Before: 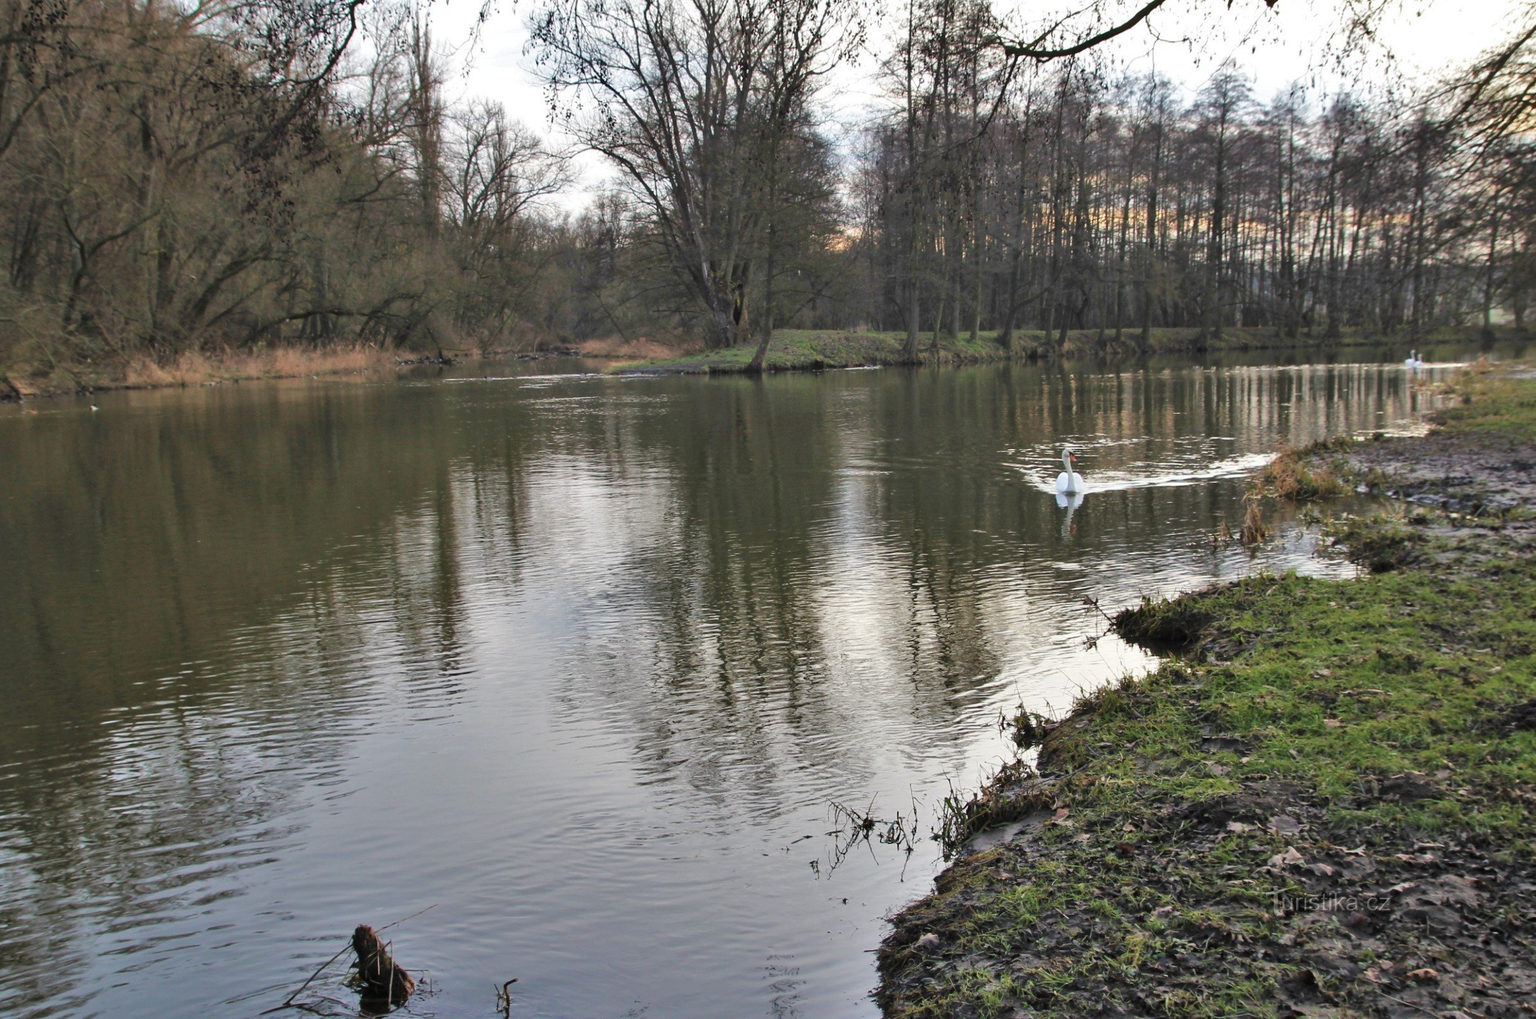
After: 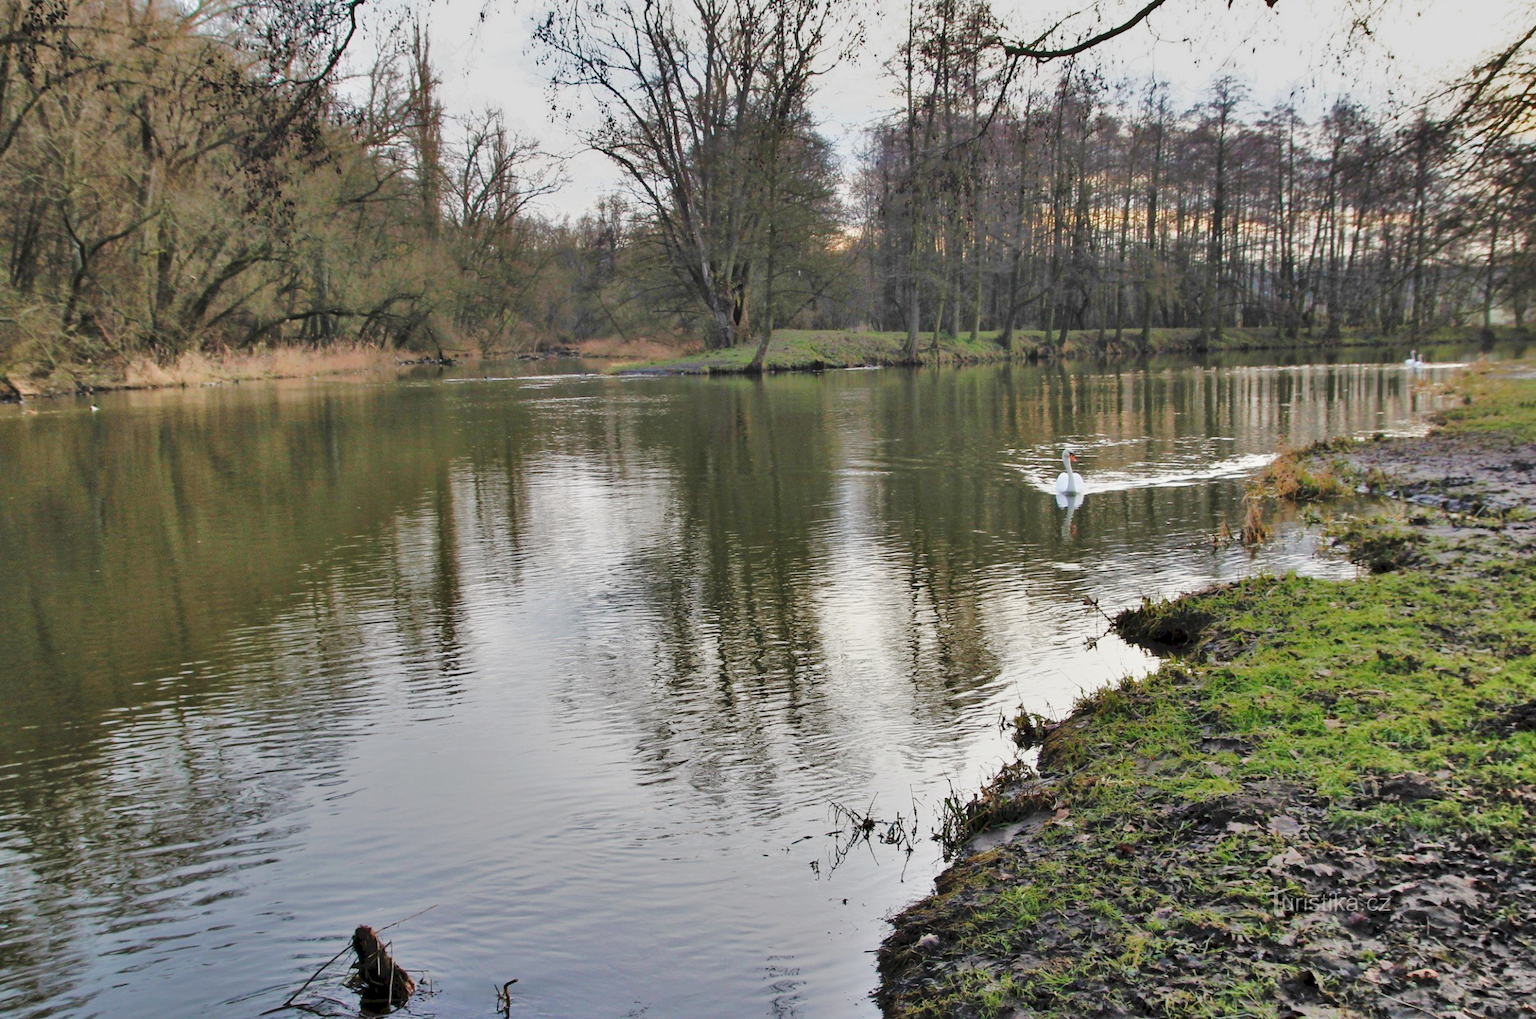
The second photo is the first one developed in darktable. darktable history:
exposure: black level correction 0.006, exposure -0.226 EV, compensate highlight preservation false
tone curve: curves: ch0 [(0, 0) (0.003, 0.076) (0.011, 0.081) (0.025, 0.084) (0.044, 0.092) (0.069, 0.1) (0.1, 0.117) (0.136, 0.144) (0.177, 0.186) (0.224, 0.237) (0.277, 0.306) (0.335, 0.39) (0.399, 0.494) (0.468, 0.574) (0.543, 0.666) (0.623, 0.722) (0.709, 0.79) (0.801, 0.855) (0.898, 0.926) (1, 1)], preserve colors none
tone equalizer: -7 EV -0.63 EV, -6 EV 1 EV, -5 EV -0.45 EV, -4 EV 0.43 EV, -3 EV 0.41 EV, -2 EV 0.15 EV, -1 EV -0.15 EV, +0 EV -0.39 EV, smoothing diameter 25%, edges refinement/feathering 10, preserve details guided filter
